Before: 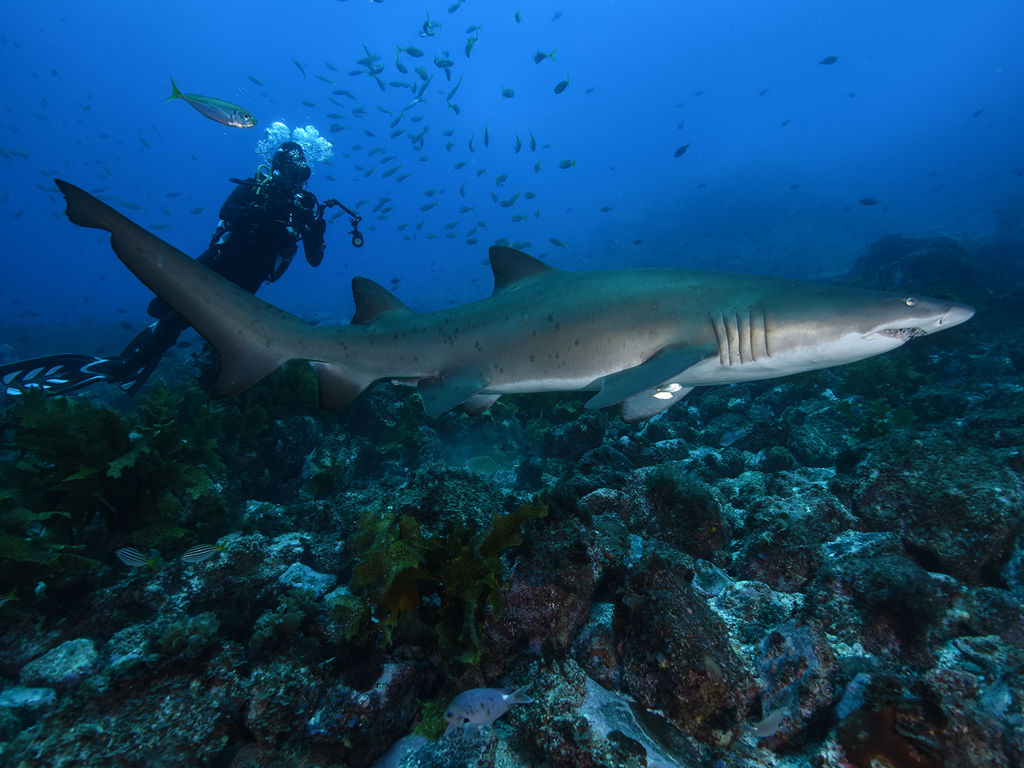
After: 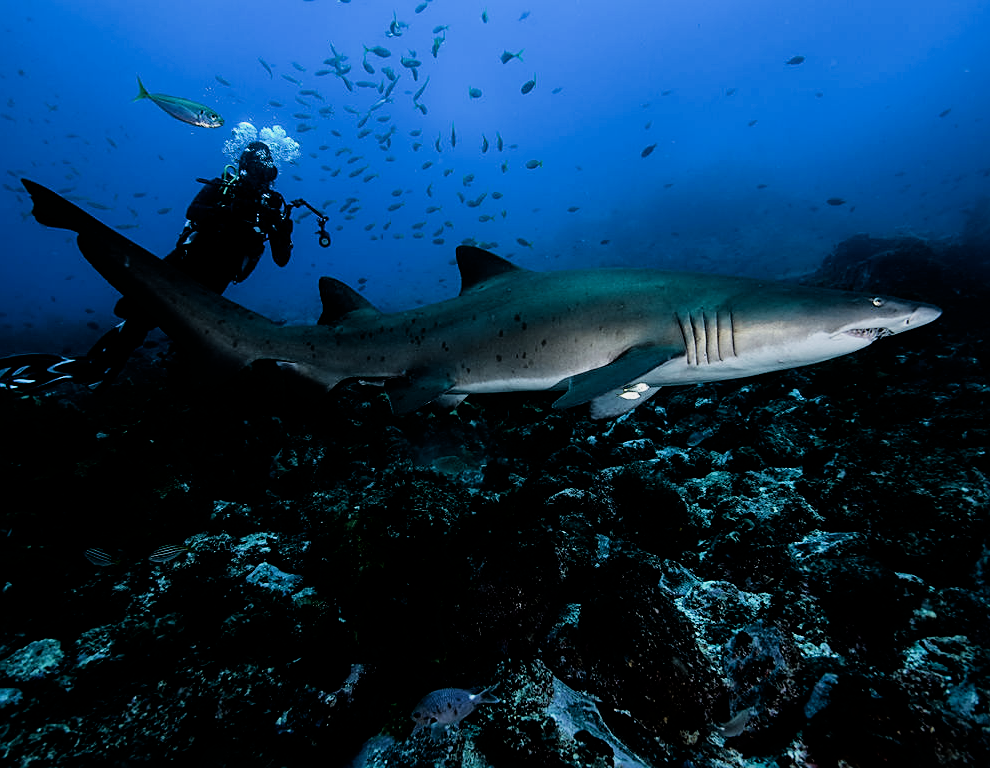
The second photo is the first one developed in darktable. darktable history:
crop and rotate: left 3.257%
filmic rgb: black relative exposure -5.05 EV, white relative exposure 4 EV, threshold 5.95 EV, hardness 2.88, contrast 1.299, highlights saturation mix -29.75%, enable highlight reconstruction true
sharpen: on, module defaults
exposure: black level correction 0.011, exposure -0.479 EV, compensate highlight preservation false
tone equalizer: -8 EV -0.783 EV, -7 EV -0.713 EV, -6 EV -0.598 EV, -5 EV -0.391 EV, -3 EV 0.39 EV, -2 EV 0.6 EV, -1 EV 0.675 EV, +0 EV 0.766 EV
